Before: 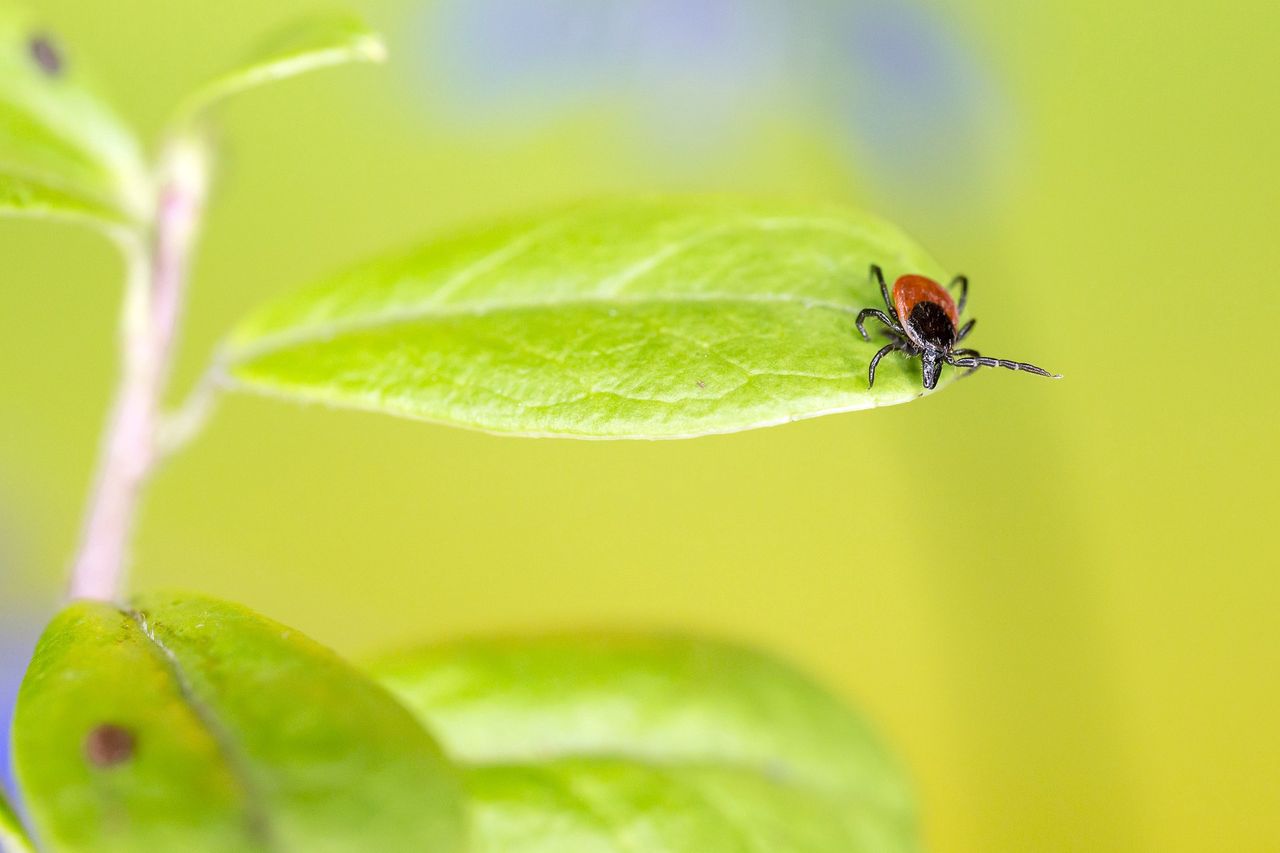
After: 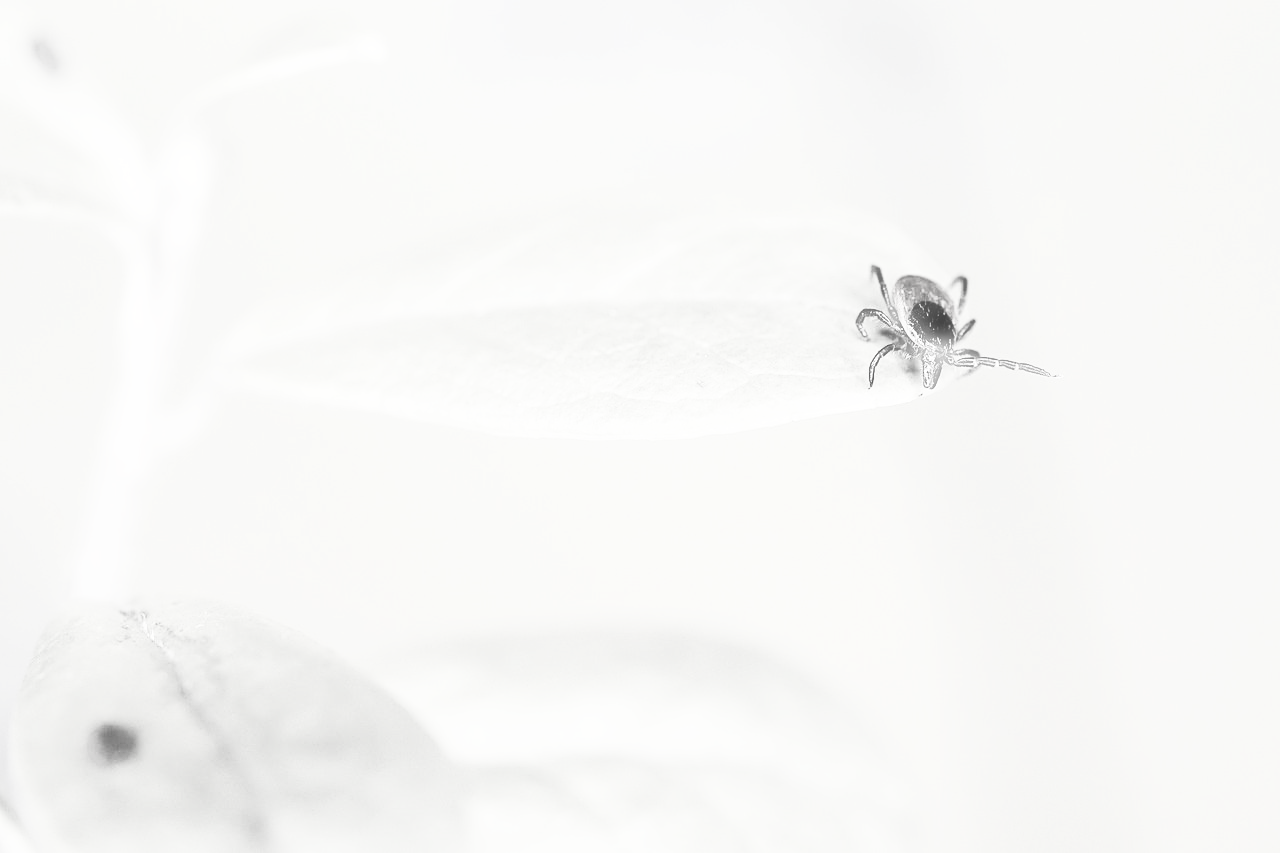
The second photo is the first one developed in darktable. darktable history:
sharpen: on, module defaults
haze removal: strength -0.9, distance 0.223, adaptive false
contrast brightness saturation: contrast 0.52, brightness 0.481, saturation -0.987
